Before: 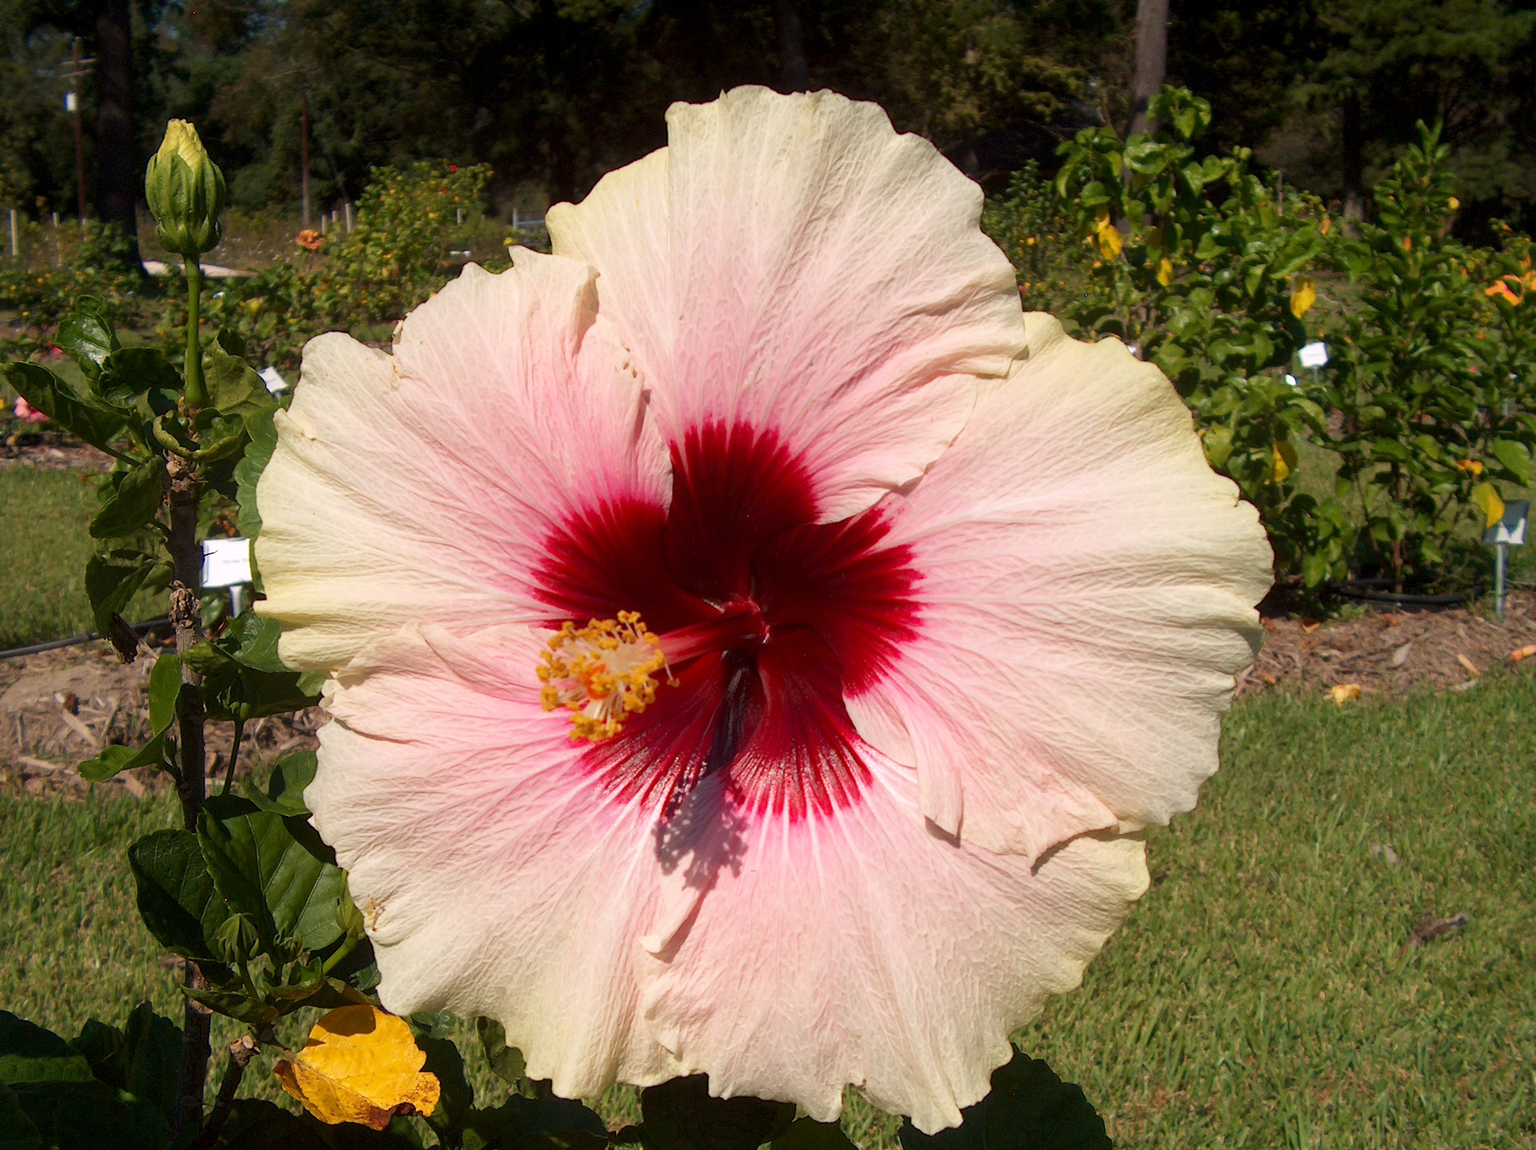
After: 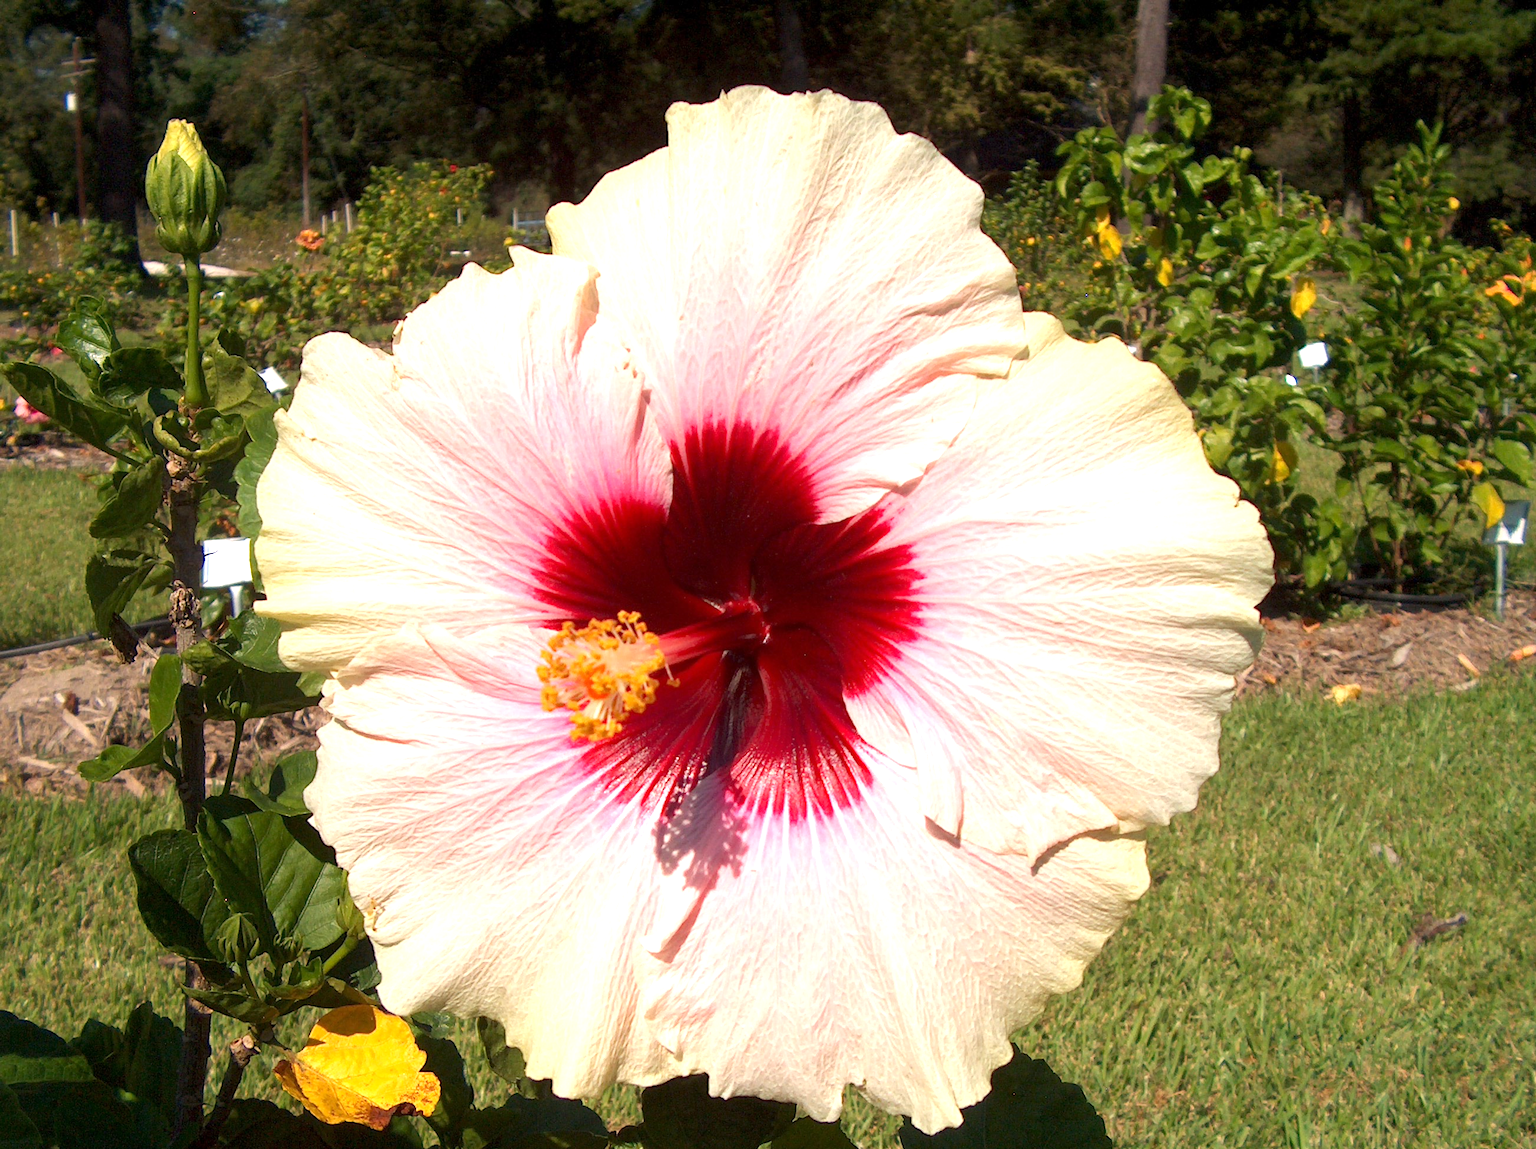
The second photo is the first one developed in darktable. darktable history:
exposure: exposure 0.803 EV, compensate exposure bias true, compensate highlight preservation false
